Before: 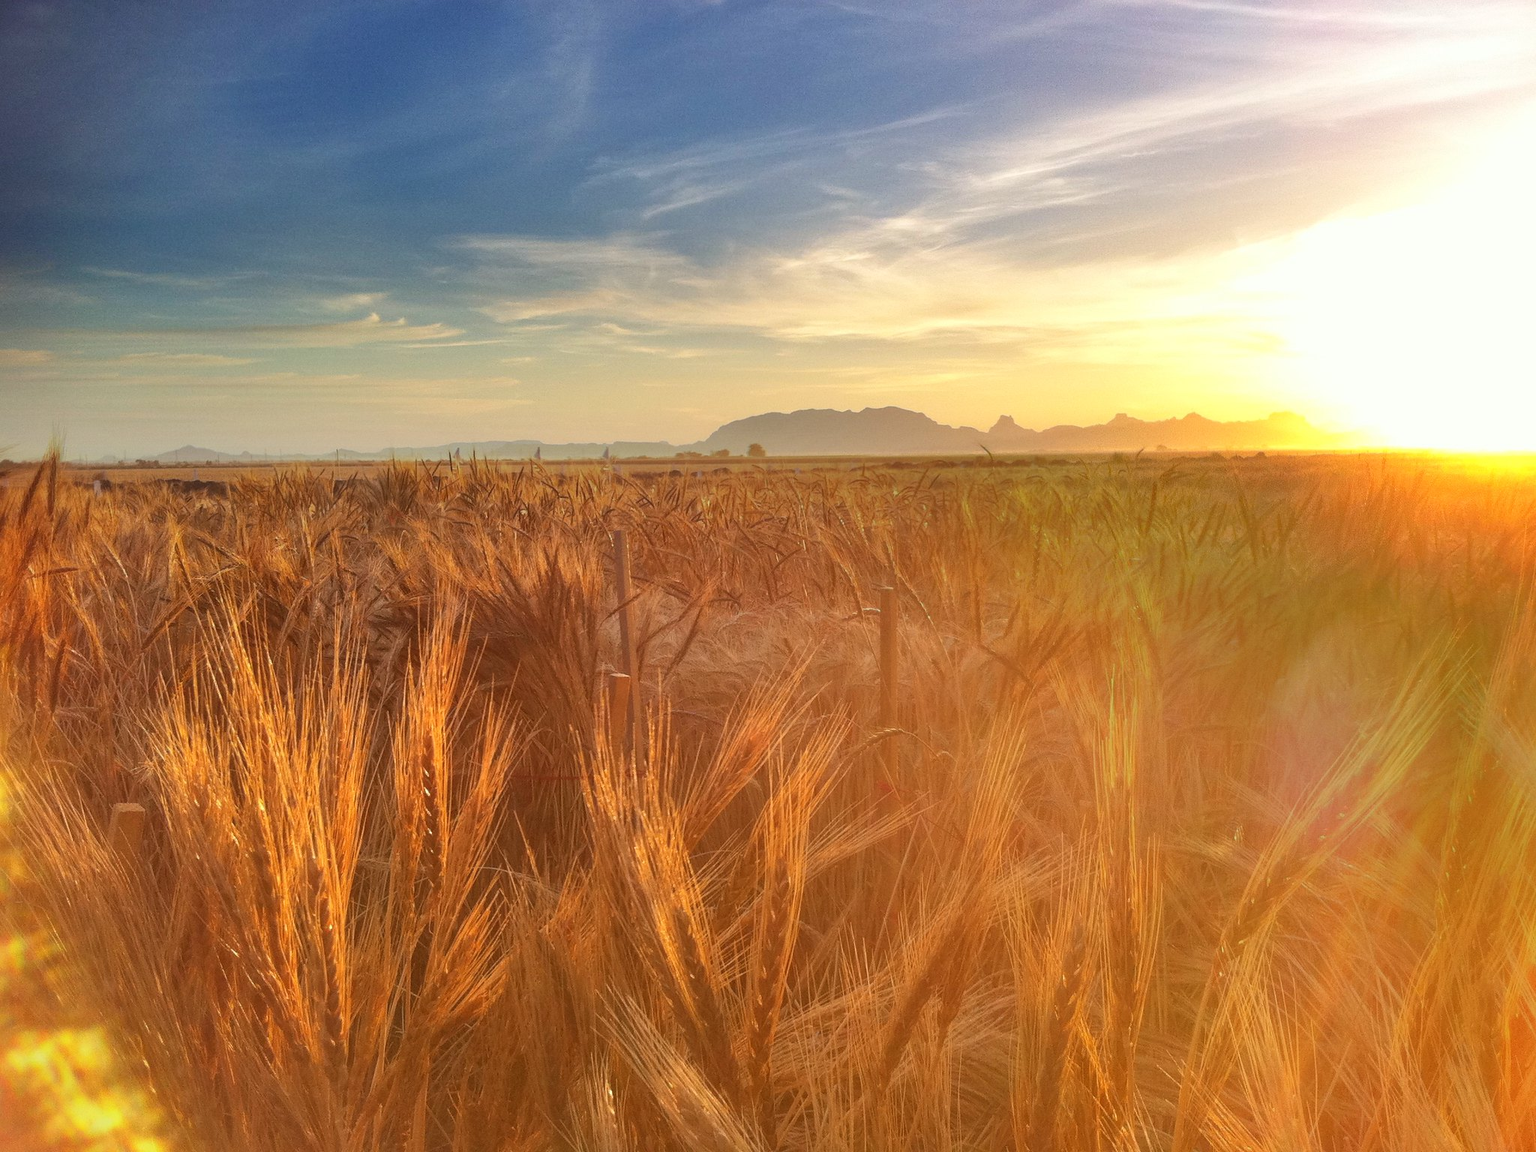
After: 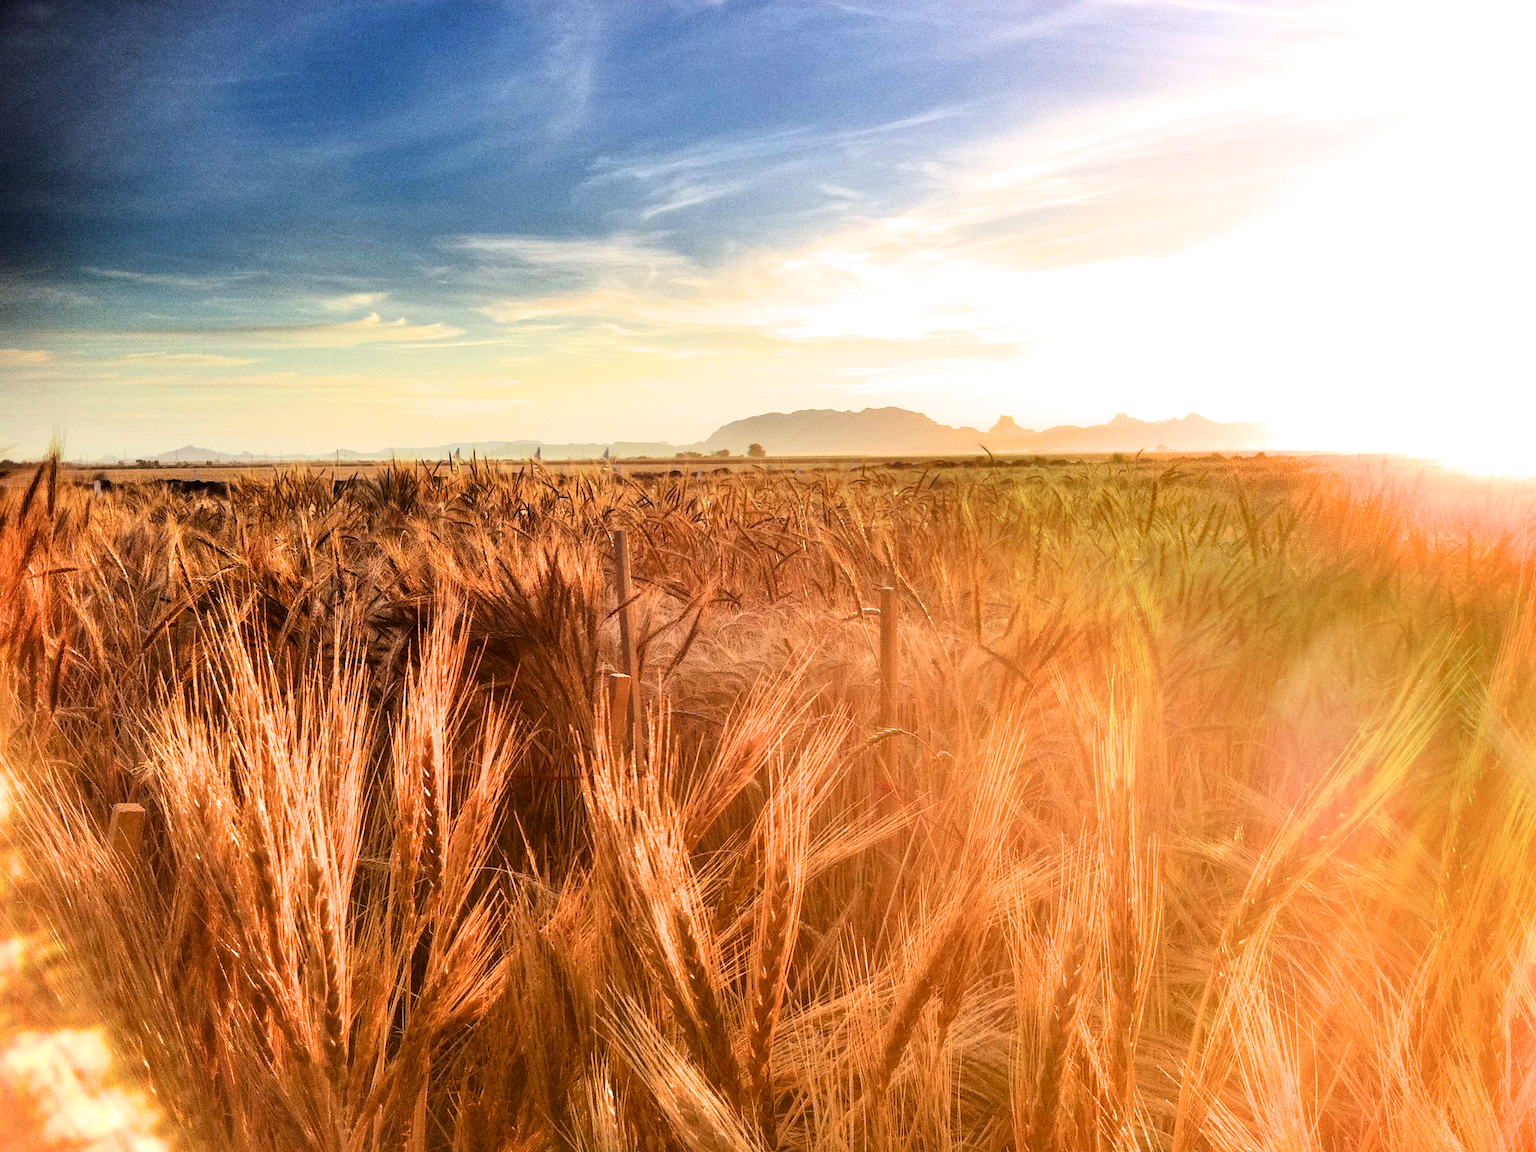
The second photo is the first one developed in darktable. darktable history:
contrast brightness saturation: contrast 0.08, saturation 0.2
filmic rgb: black relative exposure -3.75 EV, white relative exposure 2.4 EV, dynamic range scaling -50%, hardness 3.42, latitude 30%, contrast 1.8
tone equalizer: -8 EV -0.417 EV, -7 EV -0.389 EV, -6 EV -0.333 EV, -5 EV -0.222 EV, -3 EV 0.222 EV, -2 EV 0.333 EV, -1 EV 0.389 EV, +0 EV 0.417 EV, edges refinement/feathering 500, mask exposure compensation -1.57 EV, preserve details no
